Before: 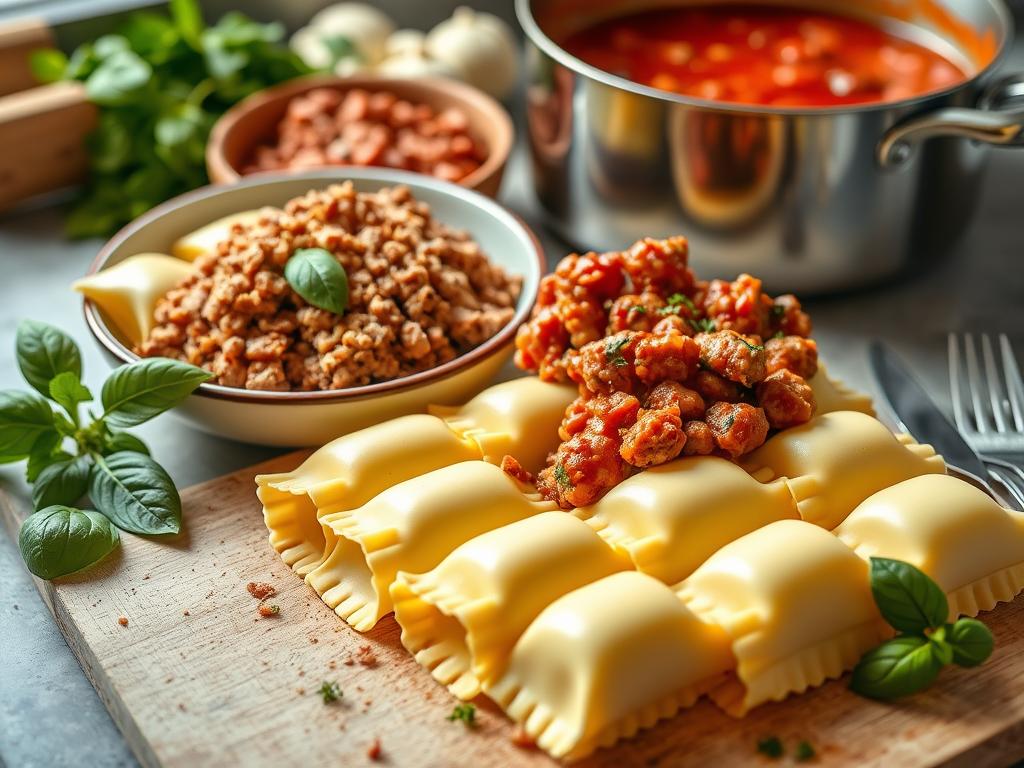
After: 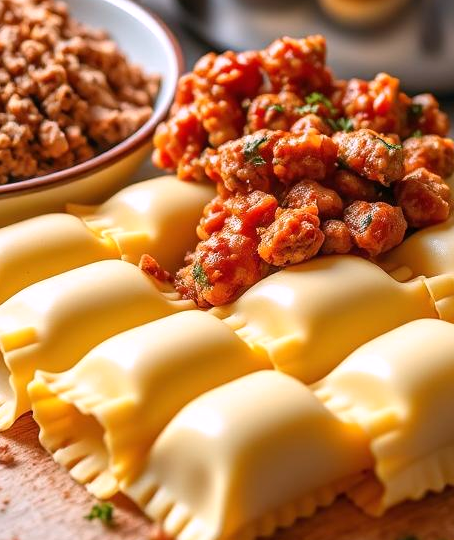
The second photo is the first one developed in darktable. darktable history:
crop: left 35.432%, top 26.233%, right 20.145%, bottom 3.432%
white balance: red 1.066, blue 1.119
